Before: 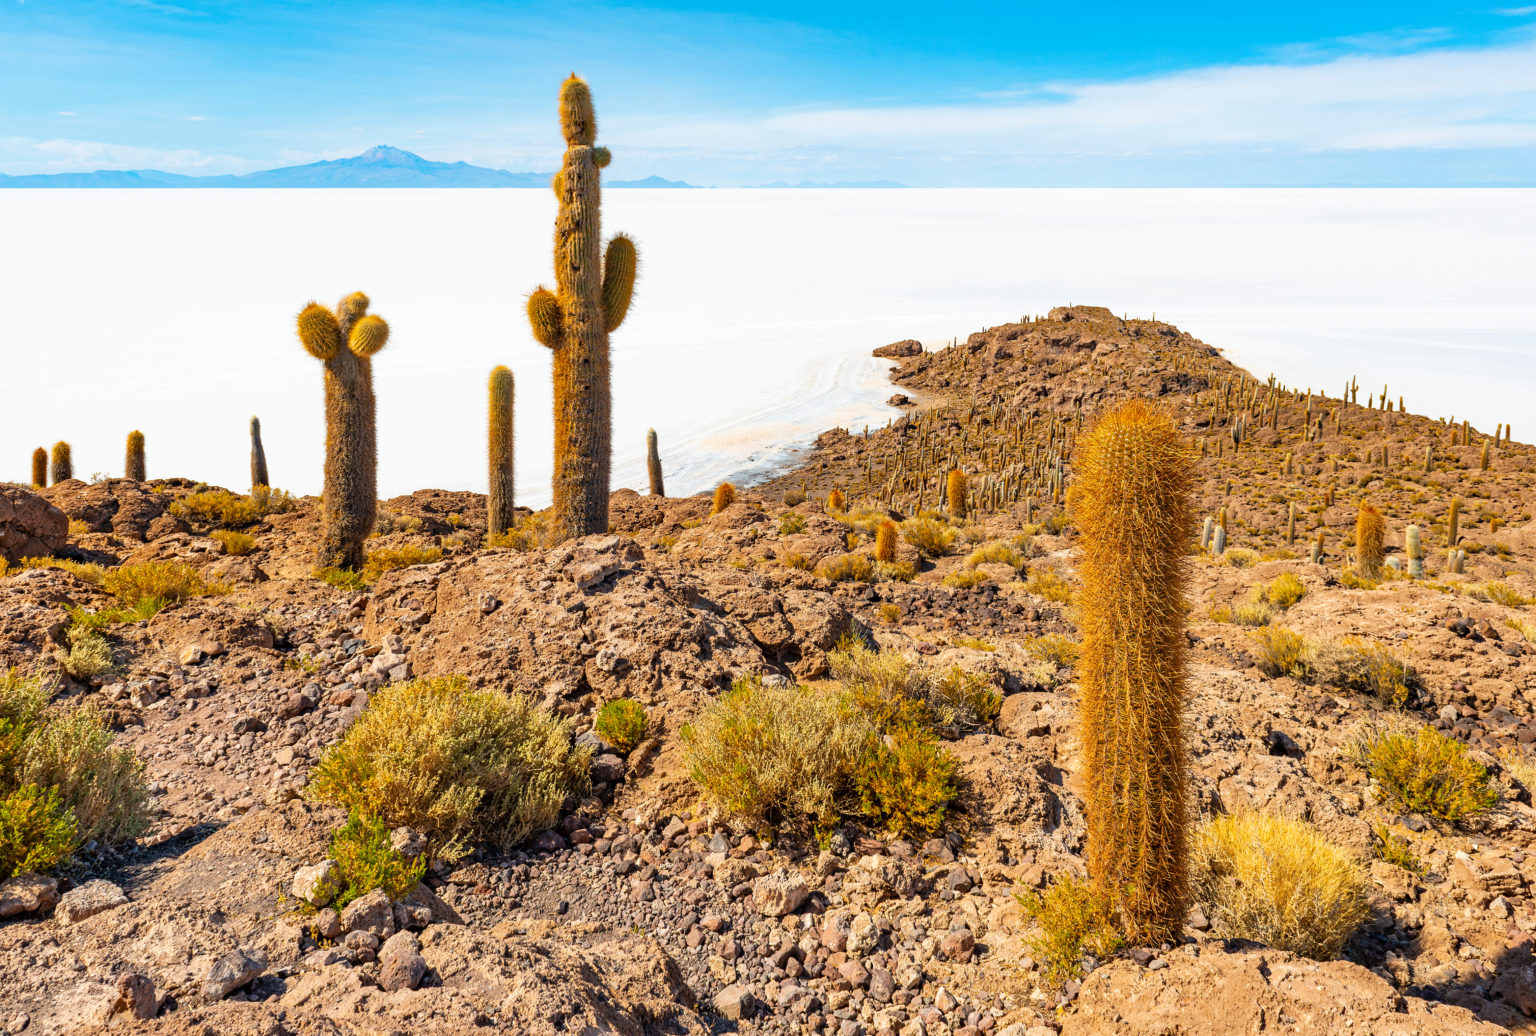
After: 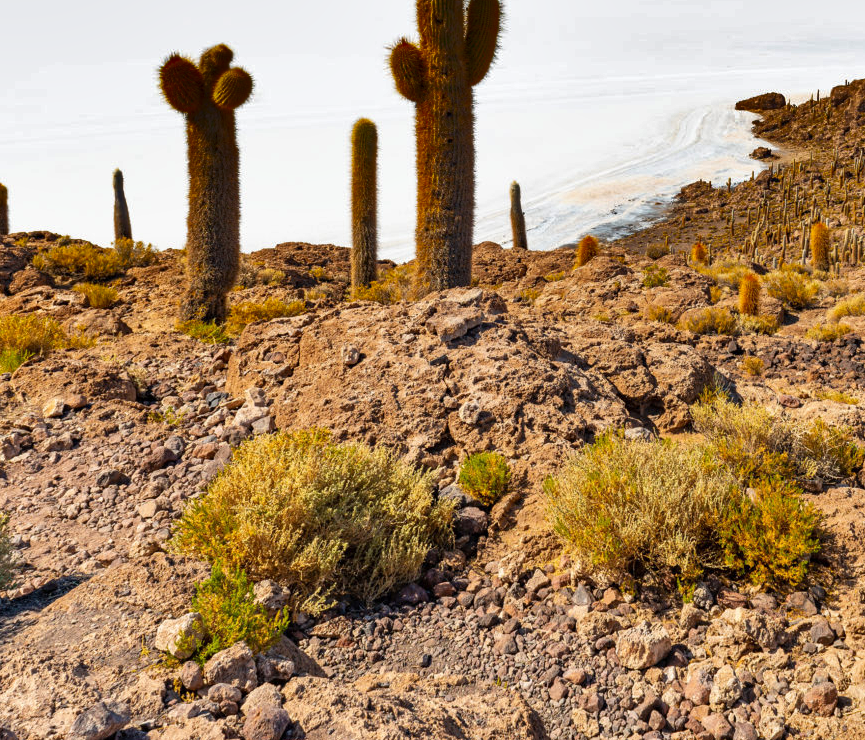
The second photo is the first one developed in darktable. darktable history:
shadows and highlights: shadows 24.5, highlights -78.15, soften with gaussian
crop: left 8.966%, top 23.852%, right 34.699%, bottom 4.703%
